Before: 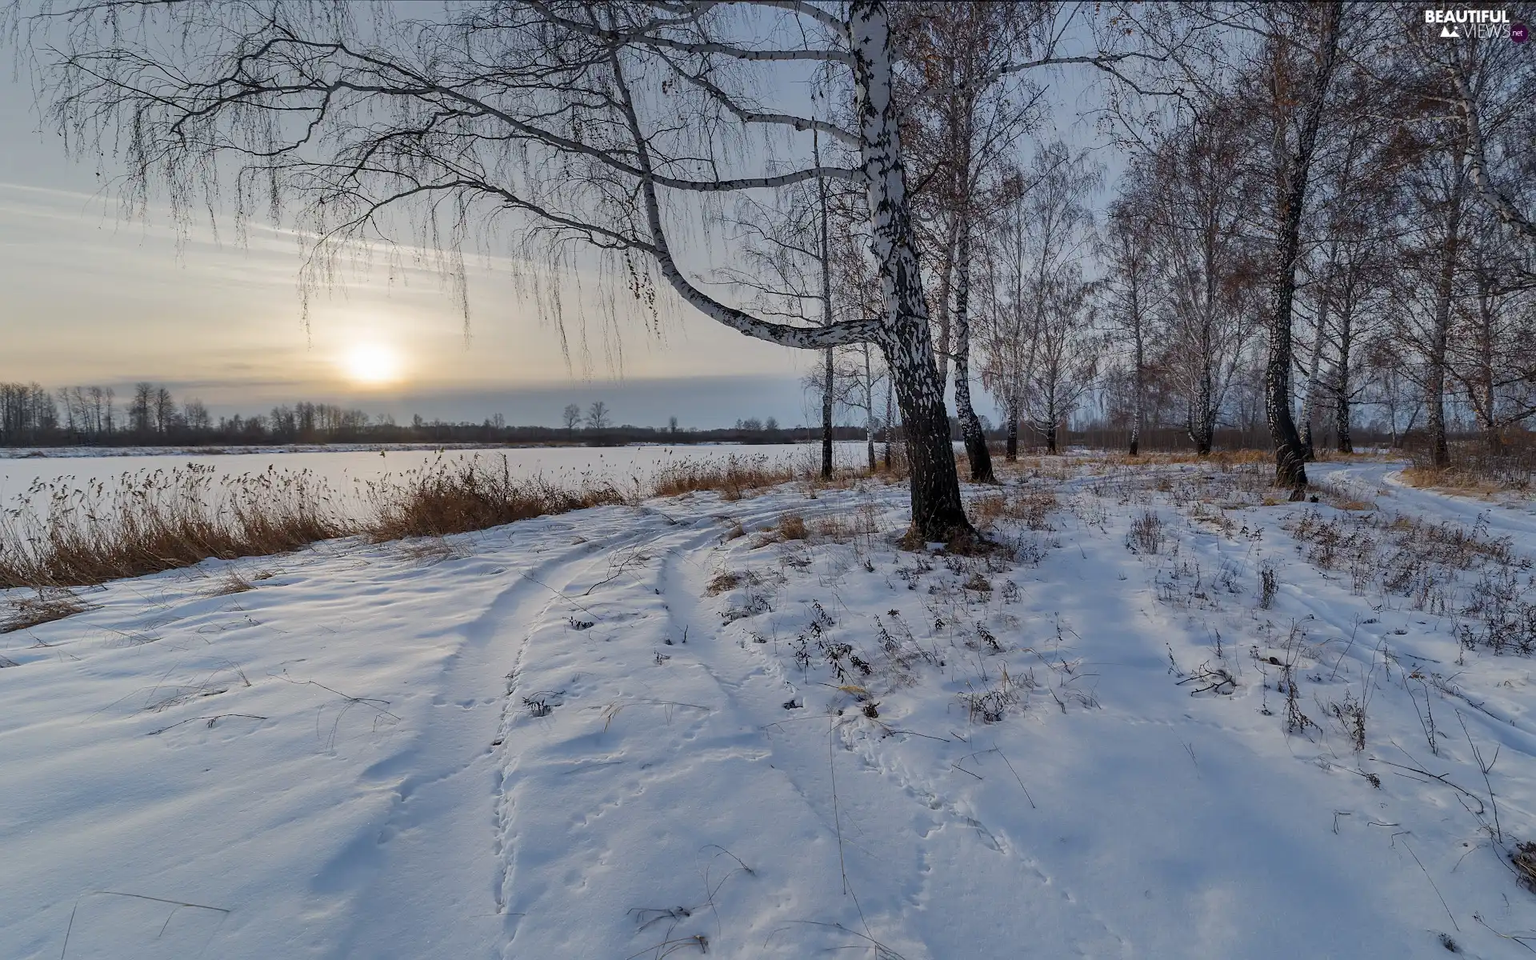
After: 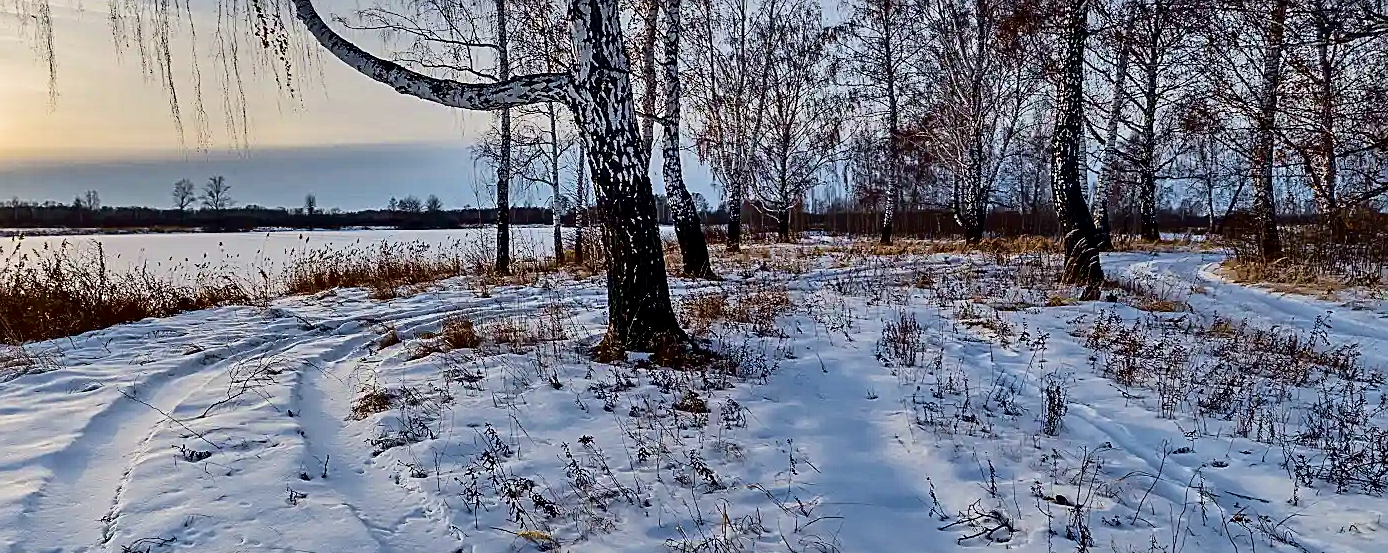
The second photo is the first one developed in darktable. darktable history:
sharpen: on, module defaults
crop and rotate: left 27.664%, top 27.233%, bottom 26.654%
exposure: black level correction 0.007, compensate exposure bias true, compensate highlight preservation false
shadows and highlights: shadows 36.19, highlights -27.9, soften with gaussian
contrast equalizer: octaves 7, y [[0.502, 0.517, 0.543, 0.576, 0.611, 0.631], [0.5 ×6], [0.5 ×6], [0 ×6], [0 ×6]]
velvia: strength 44.74%
tone equalizer: on, module defaults
tone curve: curves: ch0 [(0, 0) (0.003, 0.007) (0.011, 0.01) (0.025, 0.018) (0.044, 0.028) (0.069, 0.034) (0.1, 0.04) (0.136, 0.051) (0.177, 0.104) (0.224, 0.161) (0.277, 0.234) (0.335, 0.316) (0.399, 0.41) (0.468, 0.487) (0.543, 0.577) (0.623, 0.679) (0.709, 0.769) (0.801, 0.854) (0.898, 0.922) (1, 1)], color space Lab, independent channels
